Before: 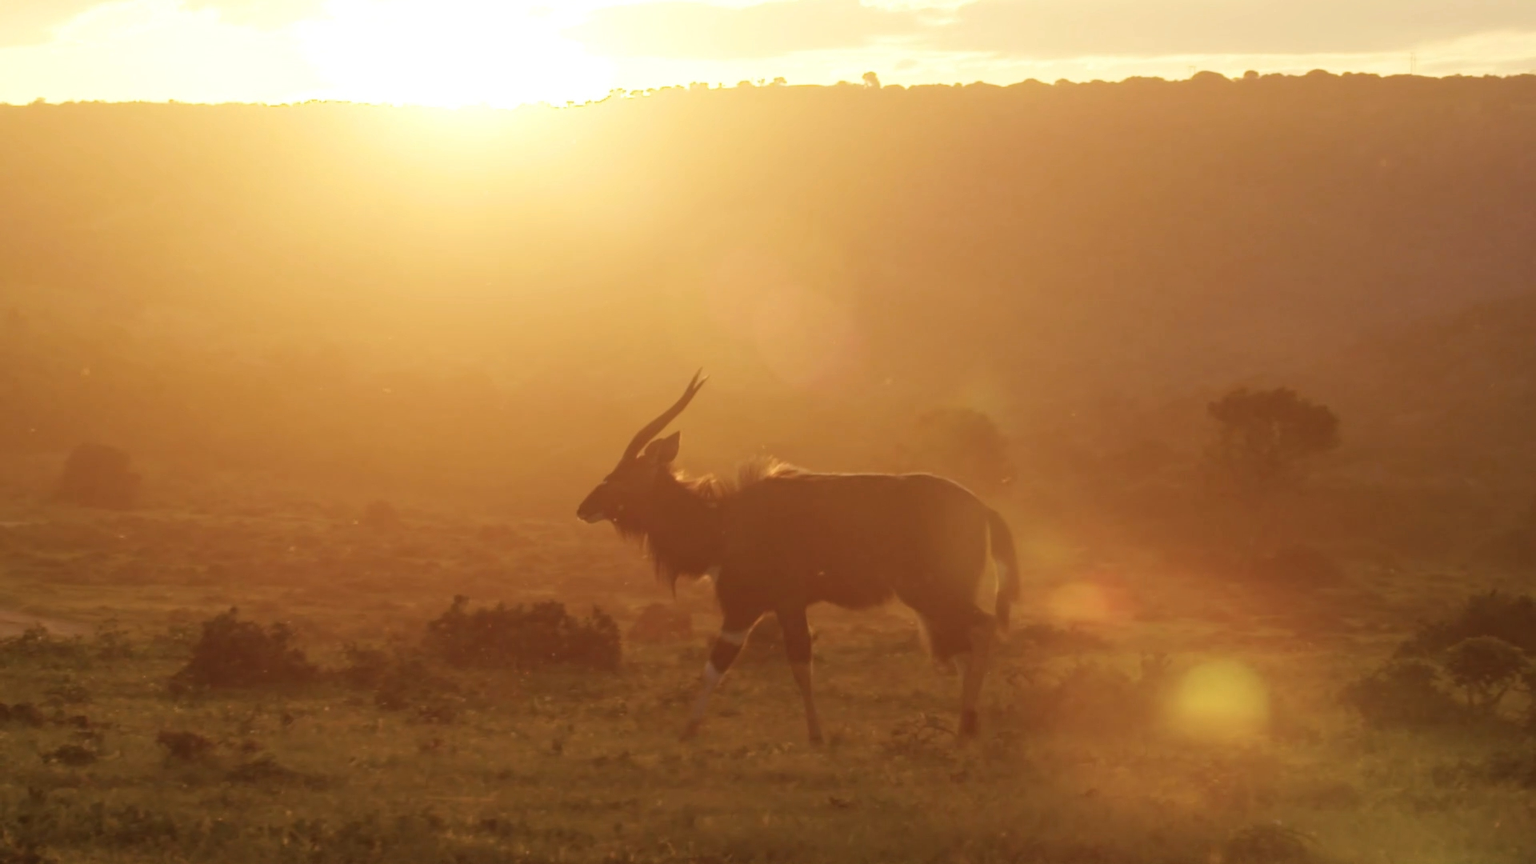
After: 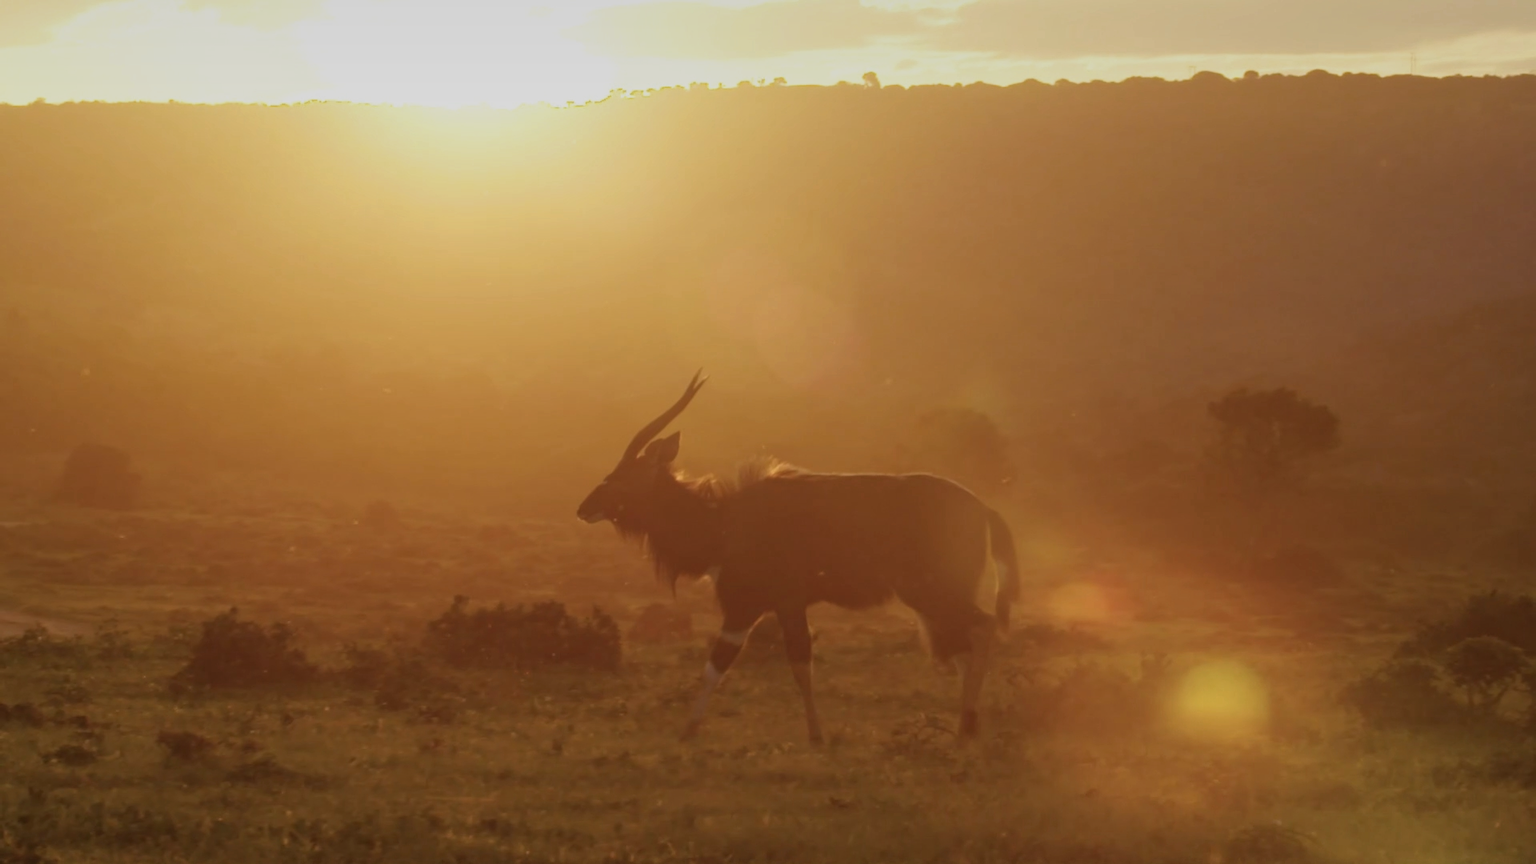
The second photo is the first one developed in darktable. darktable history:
base curve: curves: ch0 [(0, 0) (0.303, 0.277) (1, 1)]
graduated density: on, module defaults
white balance: red 1, blue 1
